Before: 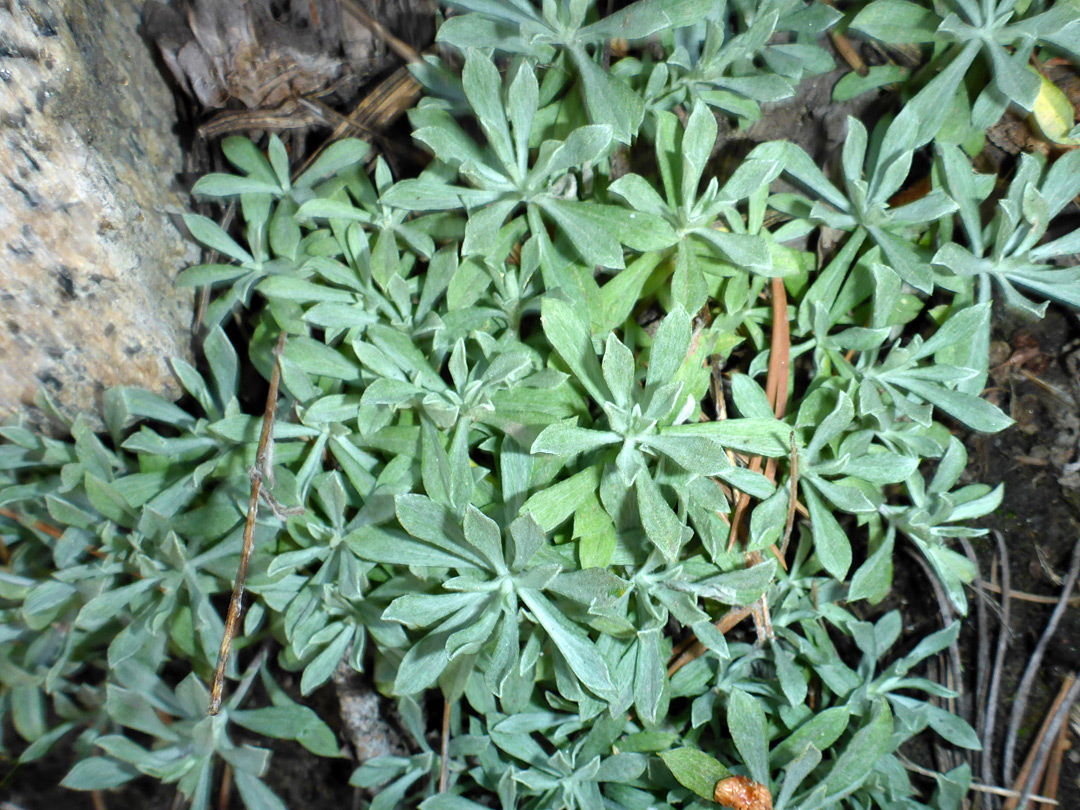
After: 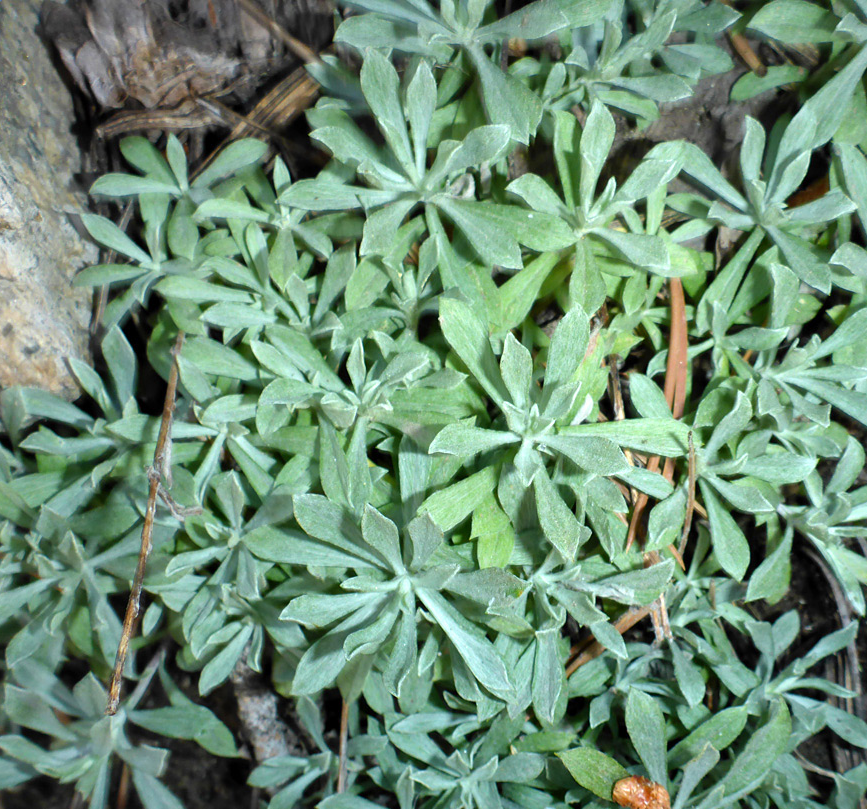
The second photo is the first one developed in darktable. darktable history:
crop and rotate: left 9.512%, right 10.146%
